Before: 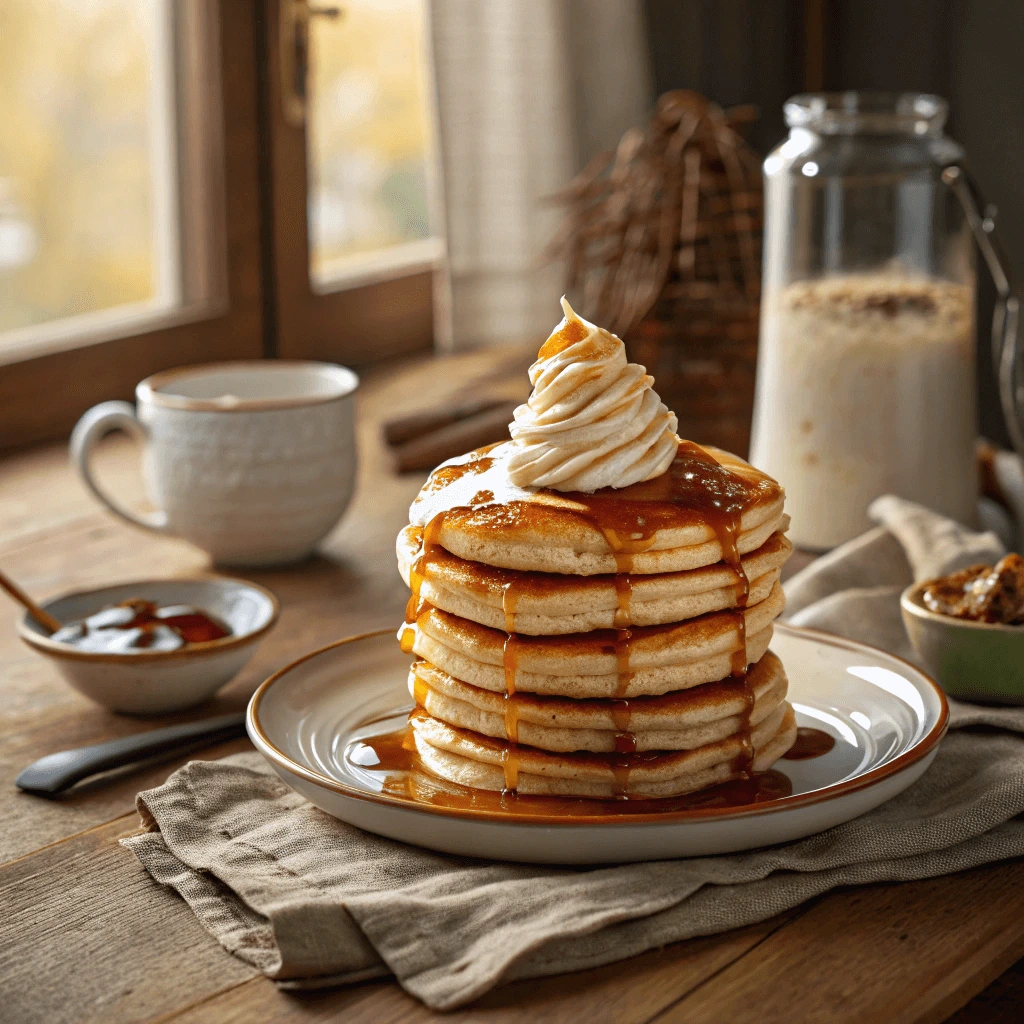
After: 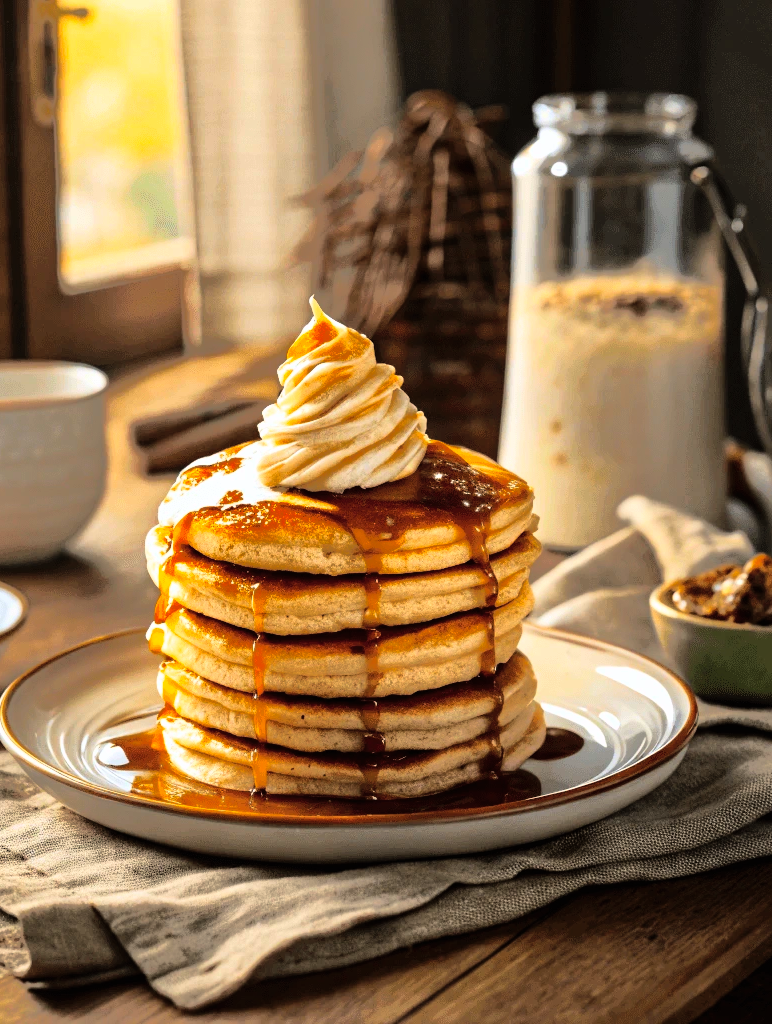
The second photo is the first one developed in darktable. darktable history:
crop and rotate: left 24.6%
rgb curve: curves: ch0 [(0, 0) (0.21, 0.15) (0.24, 0.21) (0.5, 0.75) (0.75, 0.96) (0.89, 0.99) (1, 1)]; ch1 [(0, 0.02) (0.21, 0.13) (0.25, 0.2) (0.5, 0.67) (0.75, 0.9) (0.89, 0.97) (1, 1)]; ch2 [(0, 0.02) (0.21, 0.13) (0.25, 0.2) (0.5, 0.67) (0.75, 0.9) (0.89, 0.97) (1, 1)], compensate middle gray true
shadows and highlights: shadows 38.43, highlights -74.54
